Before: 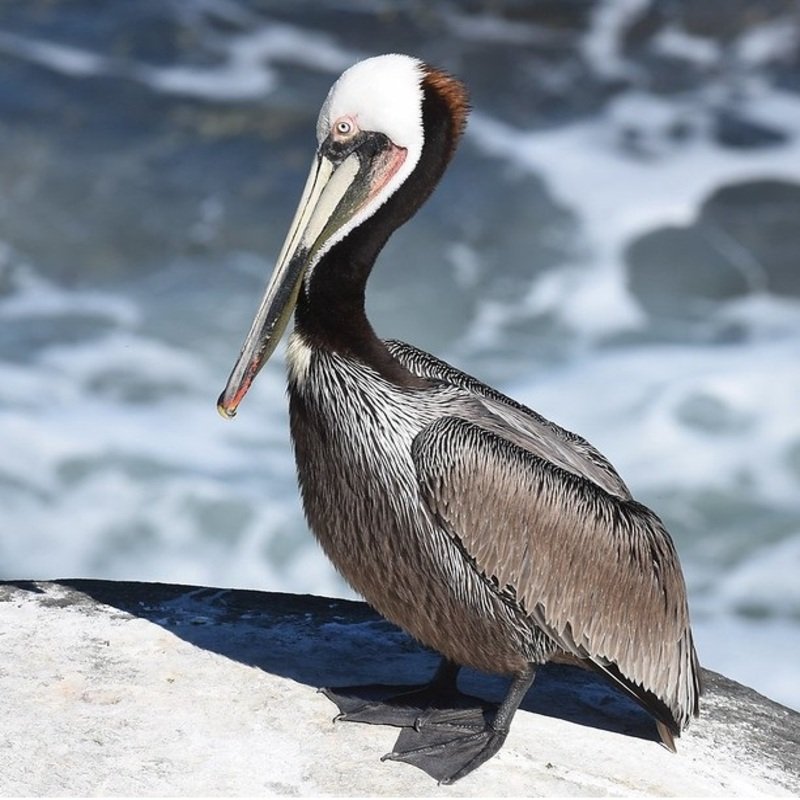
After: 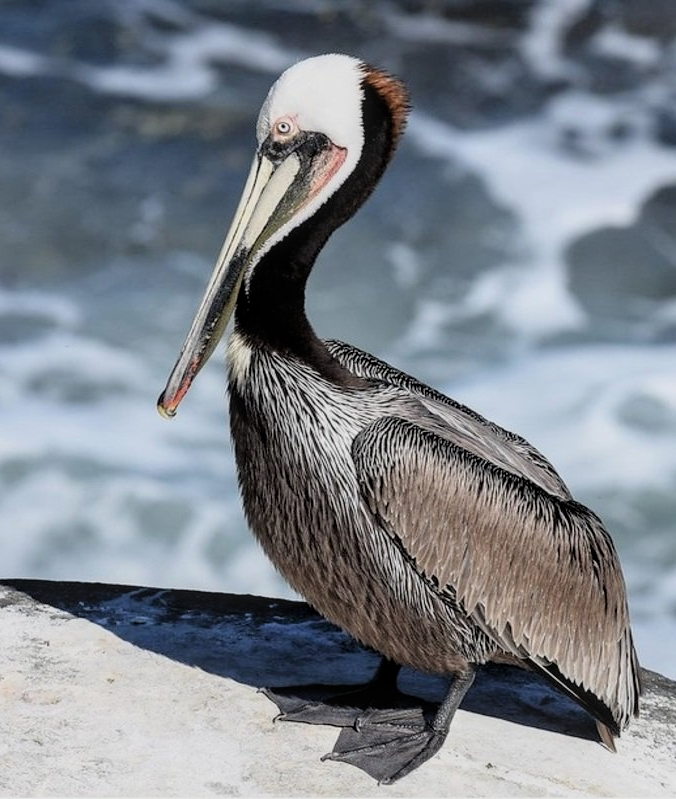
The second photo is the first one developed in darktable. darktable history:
filmic rgb: black relative exposure -5.69 EV, white relative exposure 3.39 EV, hardness 3.67, color science v6 (2022)
crop: left 7.594%, right 7.871%
local contrast: on, module defaults
